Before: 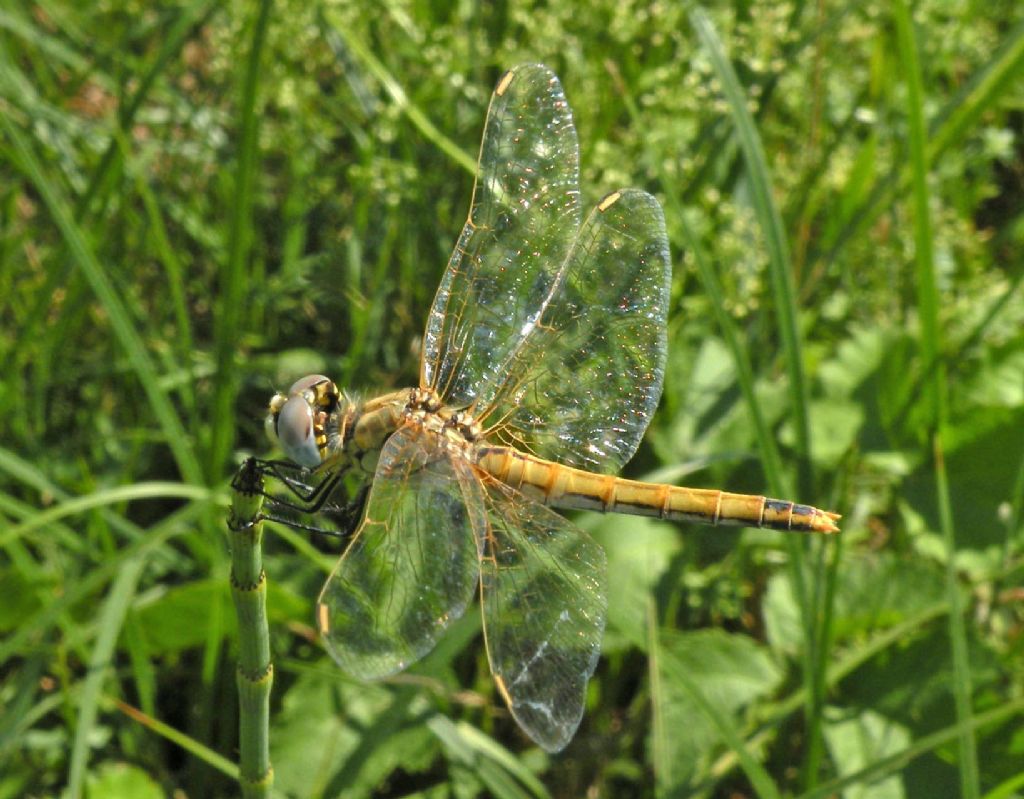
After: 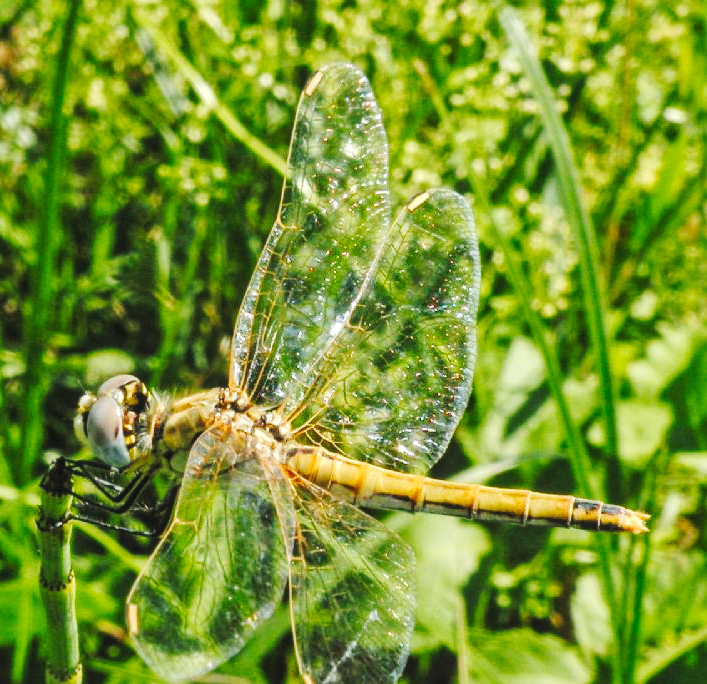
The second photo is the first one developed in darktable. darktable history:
local contrast: on, module defaults
crop: left 18.727%, right 12.2%, bottom 14.311%
tone curve: curves: ch0 [(0, 0) (0.003, 0.061) (0.011, 0.065) (0.025, 0.066) (0.044, 0.077) (0.069, 0.092) (0.1, 0.106) (0.136, 0.125) (0.177, 0.16) (0.224, 0.206) (0.277, 0.272) (0.335, 0.356) (0.399, 0.472) (0.468, 0.59) (0.543, 0.686) (0.623, 0.766) (0.709, 0.832) (0.801, 0.886) (0.898, 0.929) (1, 1)], preserve colors none
